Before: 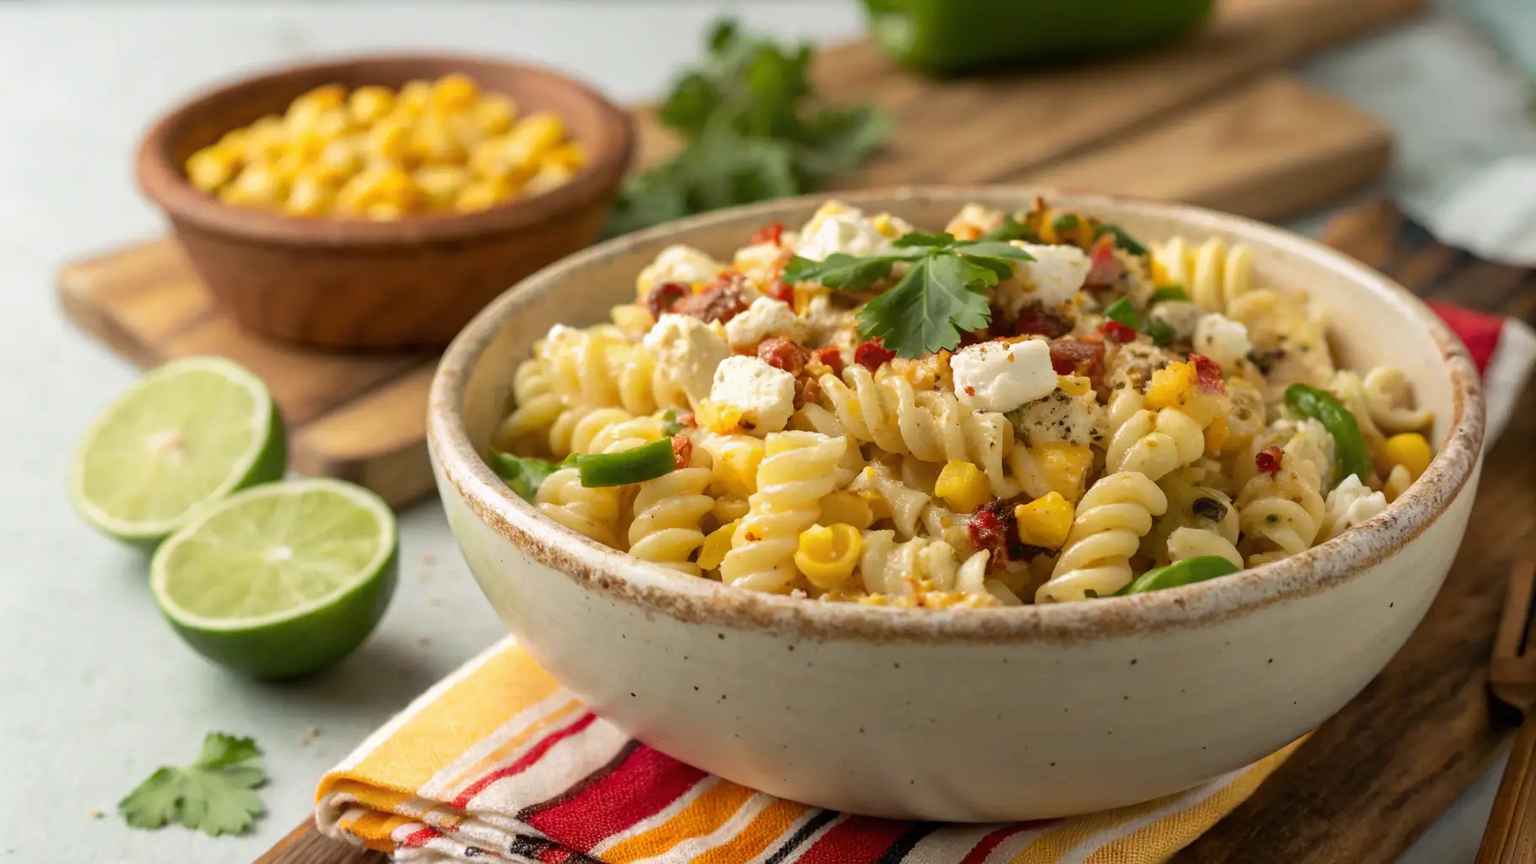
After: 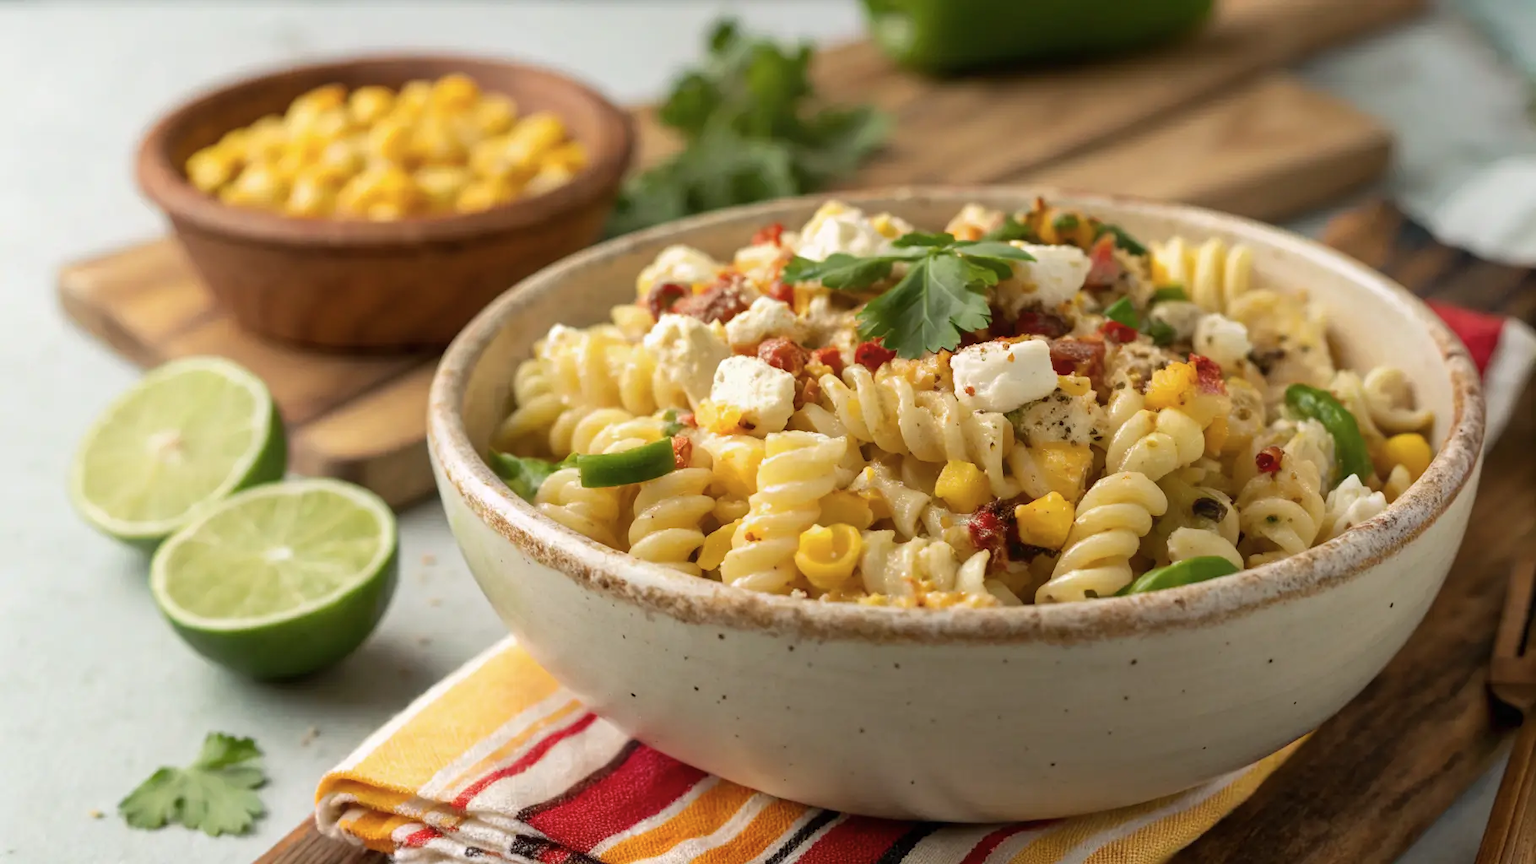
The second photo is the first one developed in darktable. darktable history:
color balance rgb: on, module defaults
color zones: curves: ch0 [(0, 0.613) (0.01, 0.613) (0.245, 0.448) (0.498, 0.529) (0.642, 0.665) (0.879, 0.777) (0.99, 0.613)]; ch1 [(0, 0) (0.143, 0) (0.286, 0) (0.429, 0) (0.571, 0) (0.714, 0) (0.857, 0)], mix -93.41%
